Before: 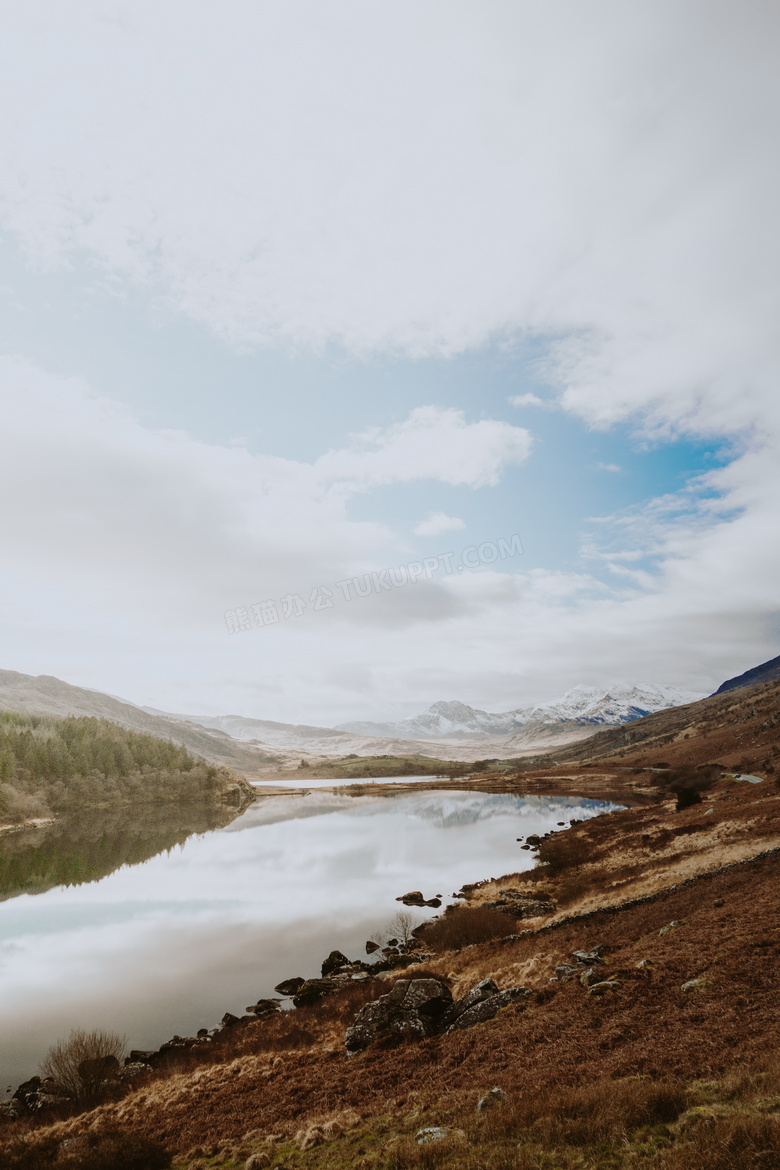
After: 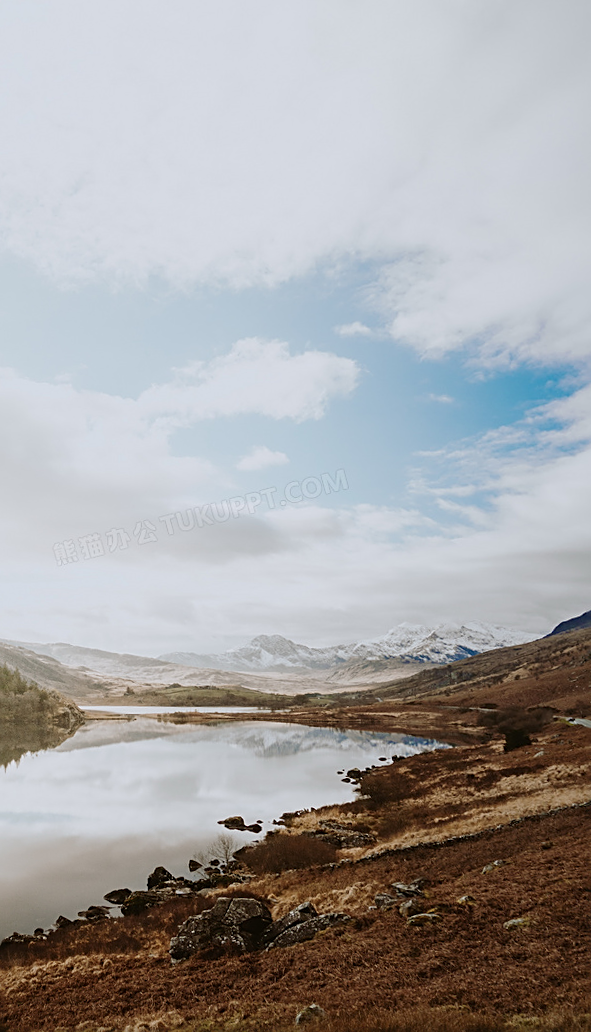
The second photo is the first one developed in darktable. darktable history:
rotate and perspective: rotation 0.062°, lens shift (vertical) 0.115, lens shift (horizontal) -0.133, crop left 0.047, crop right 0.94, crop top 0.061, crop bottom 0.94
sharpen: on, module defaults
crop and rotate: left 17.959%, top 5.771%, right 1.742%
